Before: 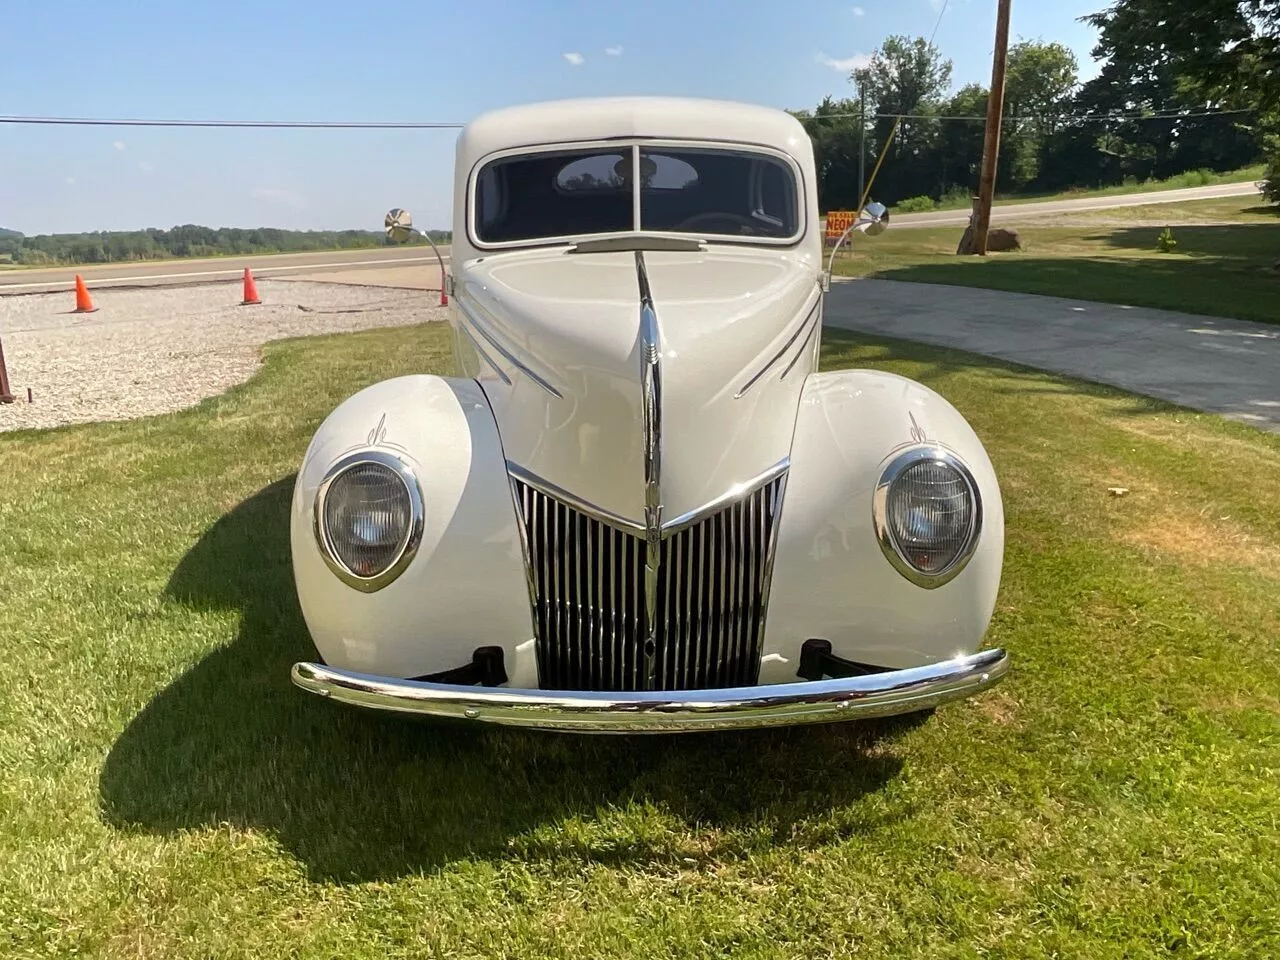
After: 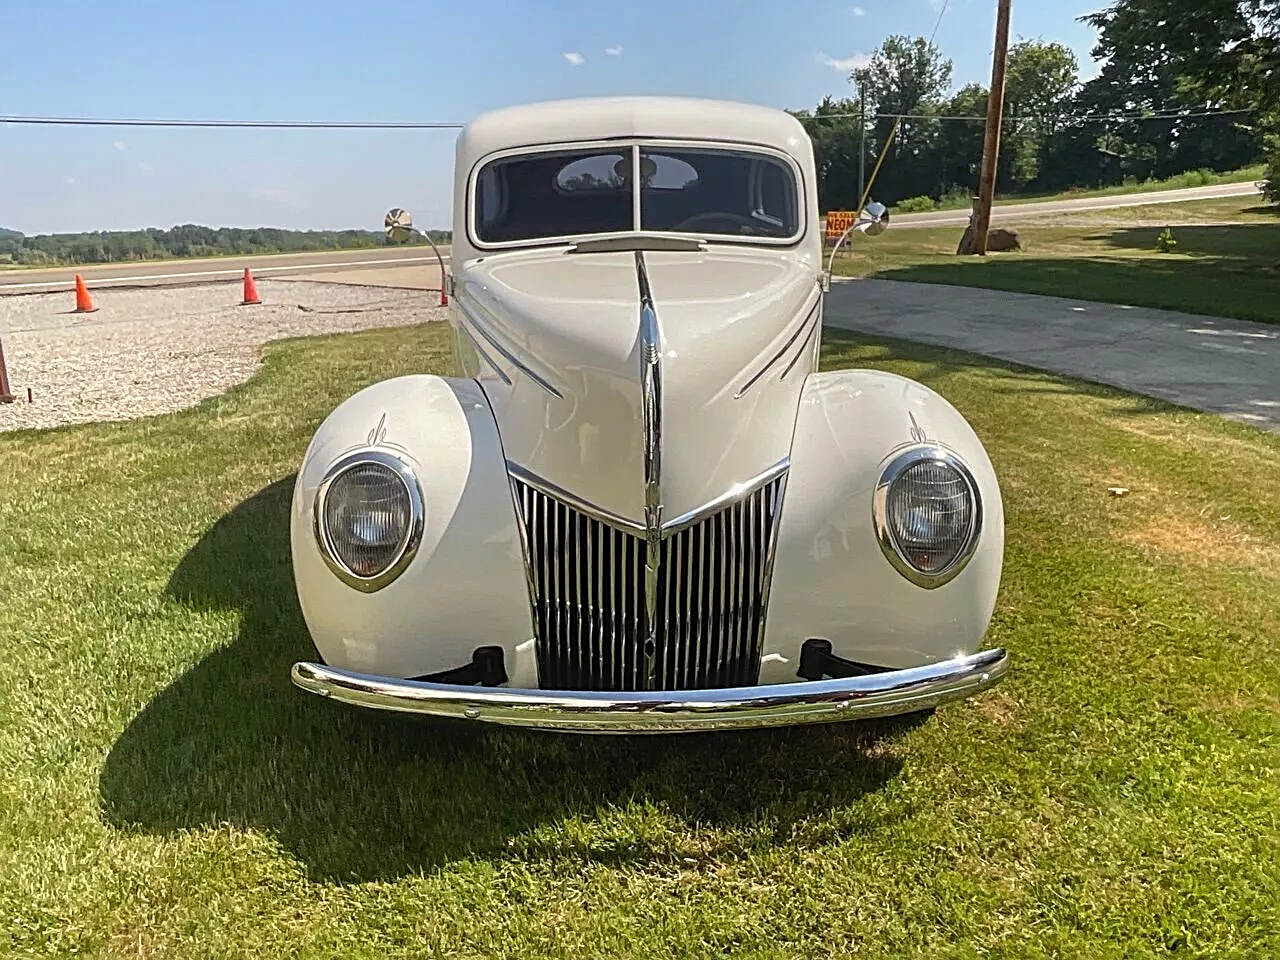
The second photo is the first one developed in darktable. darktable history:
local contrast: detail 110%
sharpen: radius 2.543, amount 0.636
